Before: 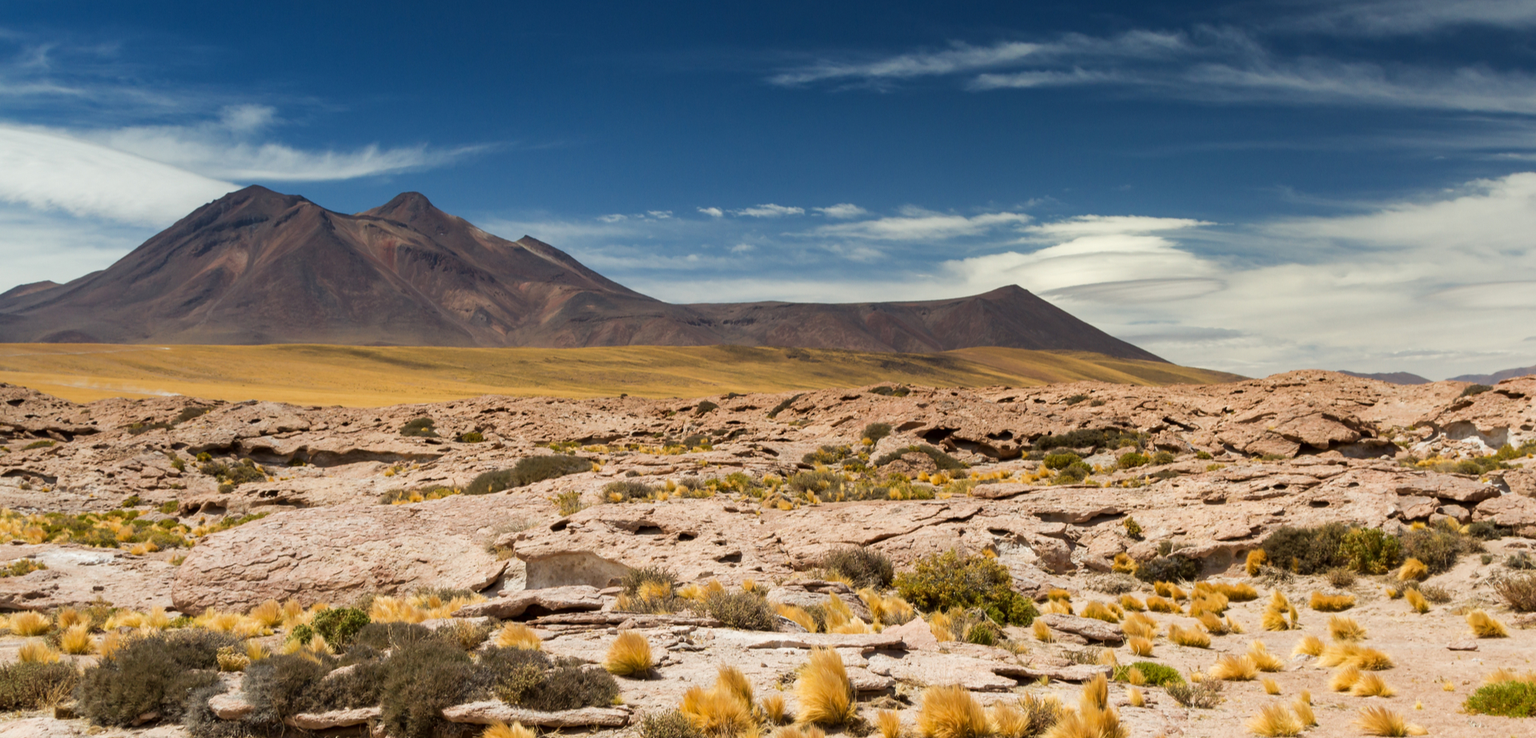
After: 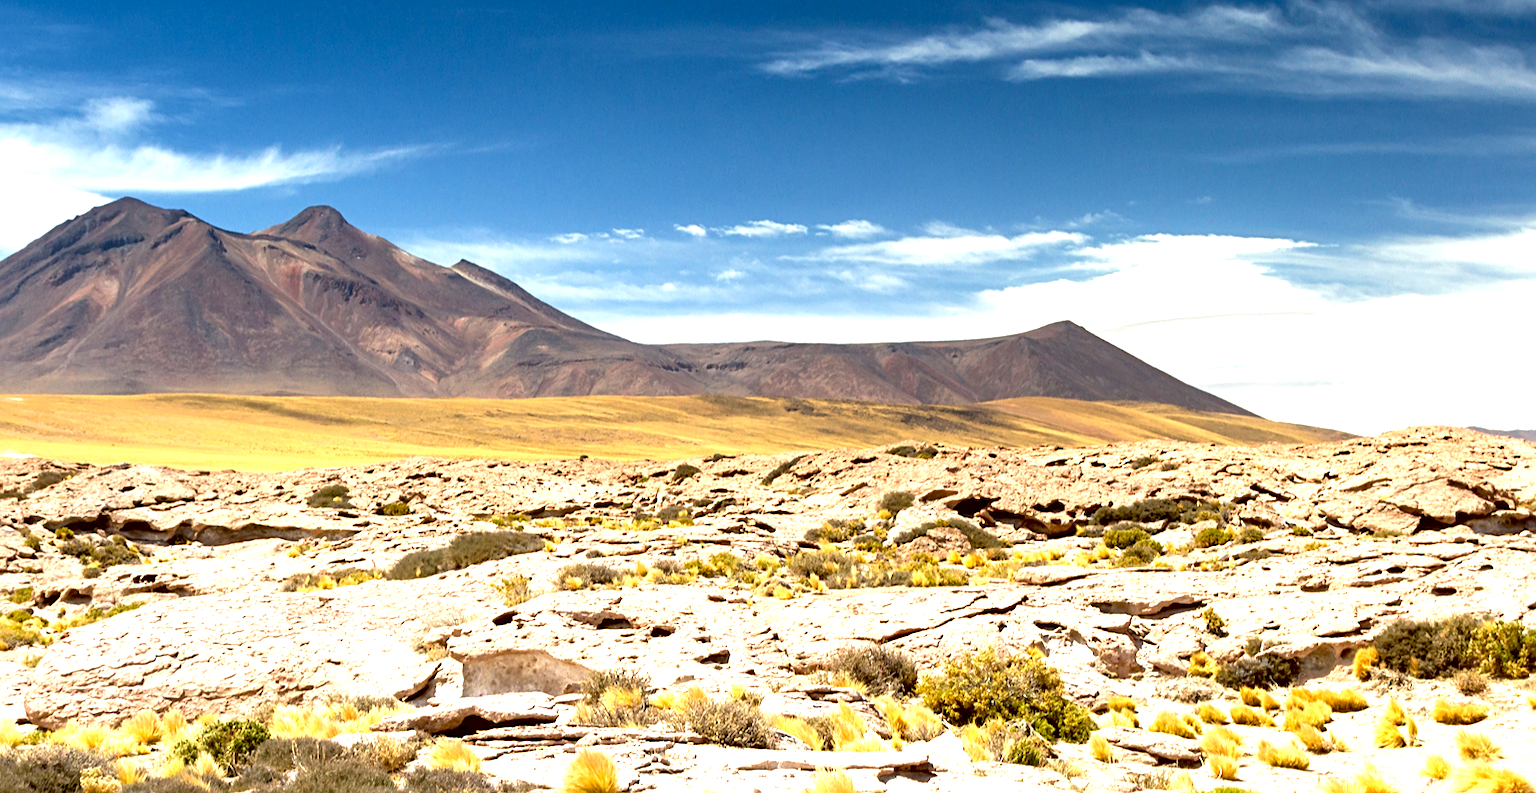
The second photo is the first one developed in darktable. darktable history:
sharpen: radius 2.529, amount 0.323
contrast brightness saturation: saturation -0.05
exposure: black level correction 0.009, exposure 1.425 EV, compensate highlight preservation false
crop: left 9.929%, top 3.475%, right 9.188%, bottom 9.529%
